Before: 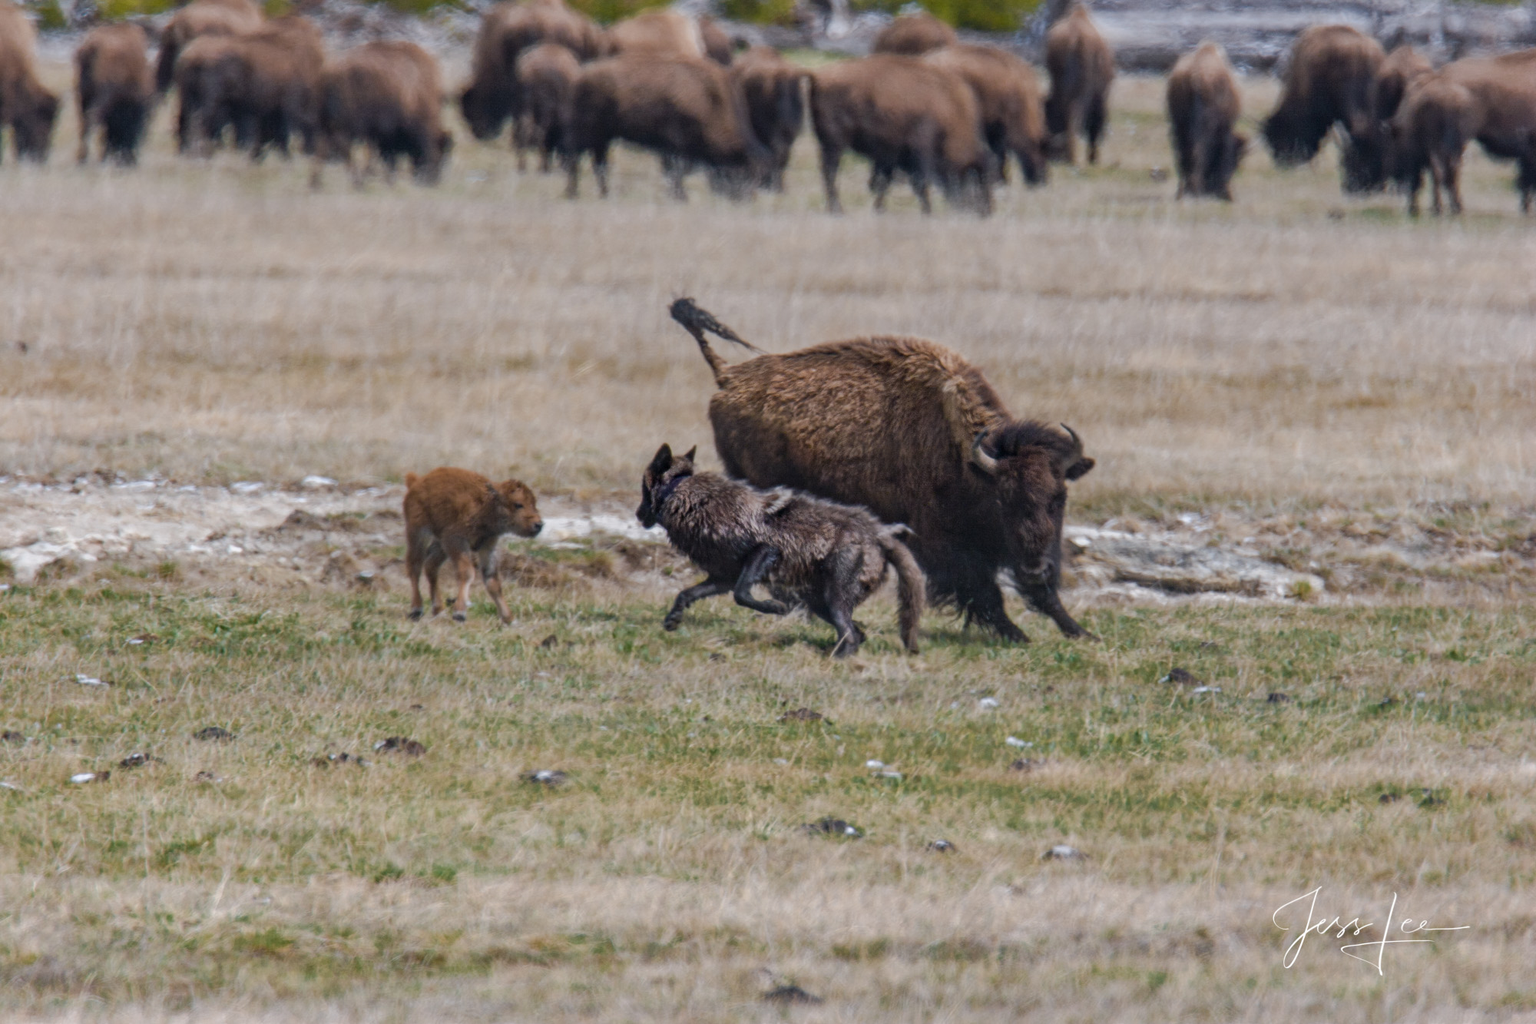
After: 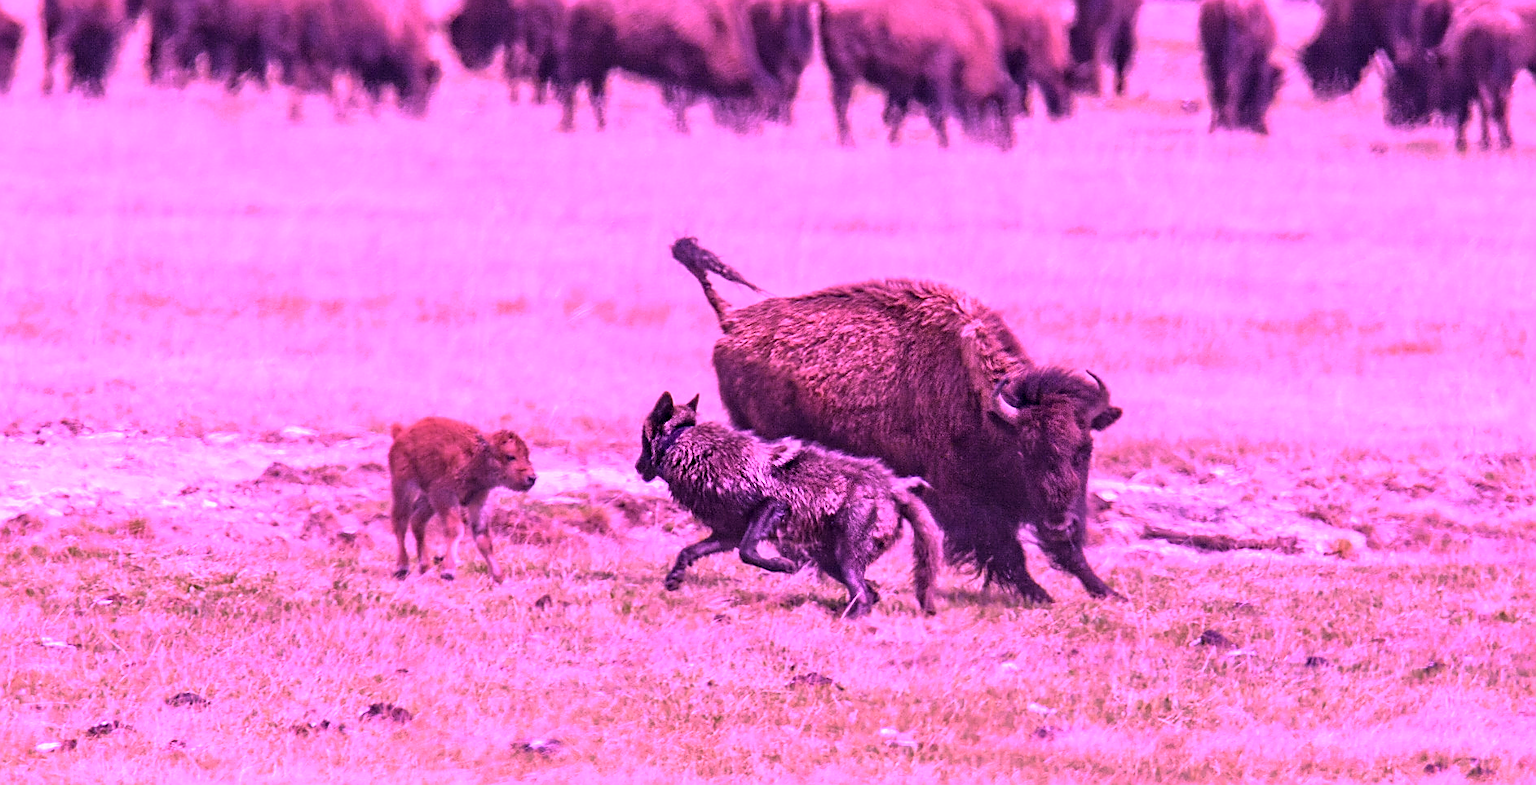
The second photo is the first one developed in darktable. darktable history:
exposure: black level correction 0.001, exposure 0.96 EV, compensate highlight preservation false
sharpen: radius 1.383, amount 1.258, threshold 0.796
contrast equalizer: octaves 7, y [[0.511, 0.558, 0.631, 0.632, 0.559, 0.512], [0.5 ×6], [0.507, 0.559, 0.627, 0.644, 0.647, 0.647], [0 ×6], [0 ×6]], mix 0.149
crop: left 2.479%, top 7.349%, right 3.278%, bottom 20.336%
color calibration: output colorfulness [0, 0.315, 0, 0], illuminant custom, x 0.262, y 0.519, temperature 7019.85 K
